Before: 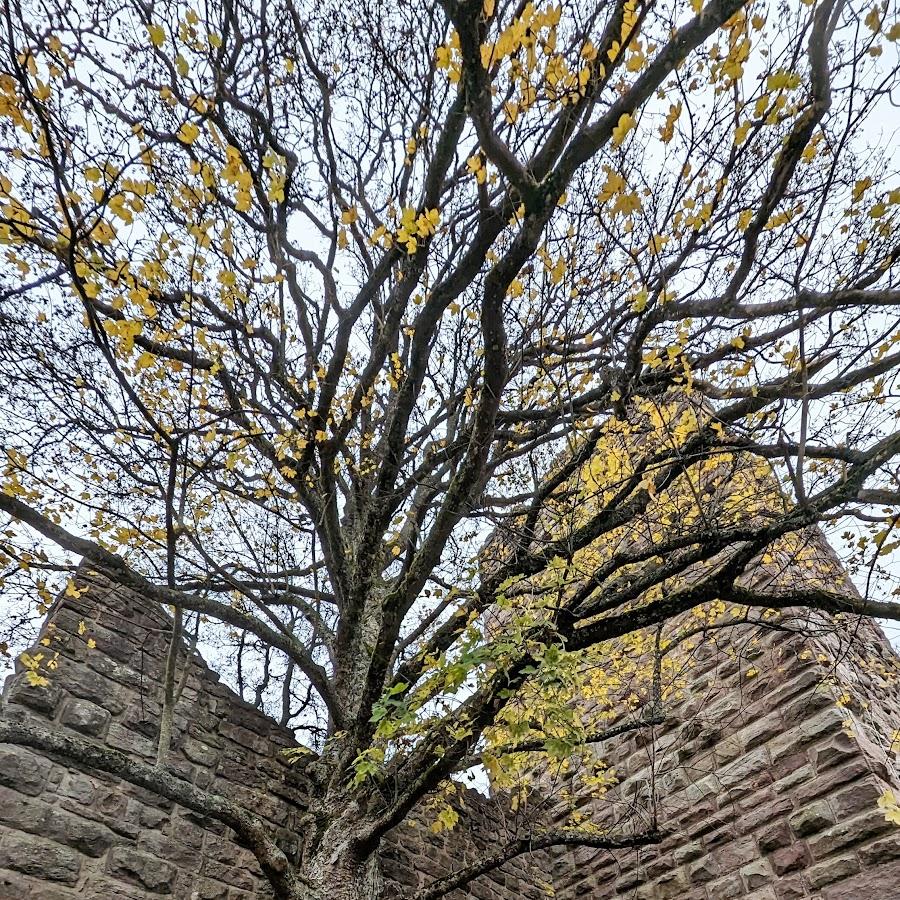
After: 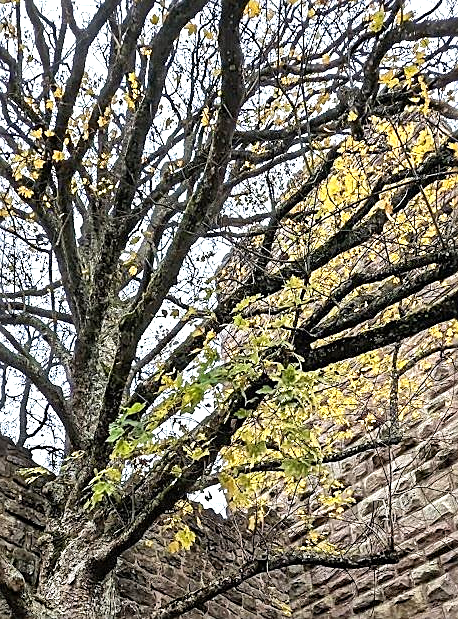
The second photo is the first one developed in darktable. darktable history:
exposure: black level correction 0, exposure 0.68 EV, compensate exposure bias true, compensate highlight preservation false
base curve: curves: ch0 [(0, 0) (0.989, 0.992)], preserve colors none
shadows and highlights: shadows 52.42, soften with gaussian
color zones: curves: ch0 [(0.068, 0.464) (0.25, 0.5) (0.48, 0.508) (0.75, 0.536) (0.886, 0.476) (0.967, 0.456)]; ch1 [(0.066, 0.456) (0.25, 0.5) (0.616, 0.508) (0.746, 0.56) (0.934, 0.444)]
local contrast: mode bilateral grid, contrast 100, coarseness 100, detail 91%, midtone range 0.2
crop and rotate: left 29.237%, top 31.152%, right 19.807%
sharpen: on, module defaults
